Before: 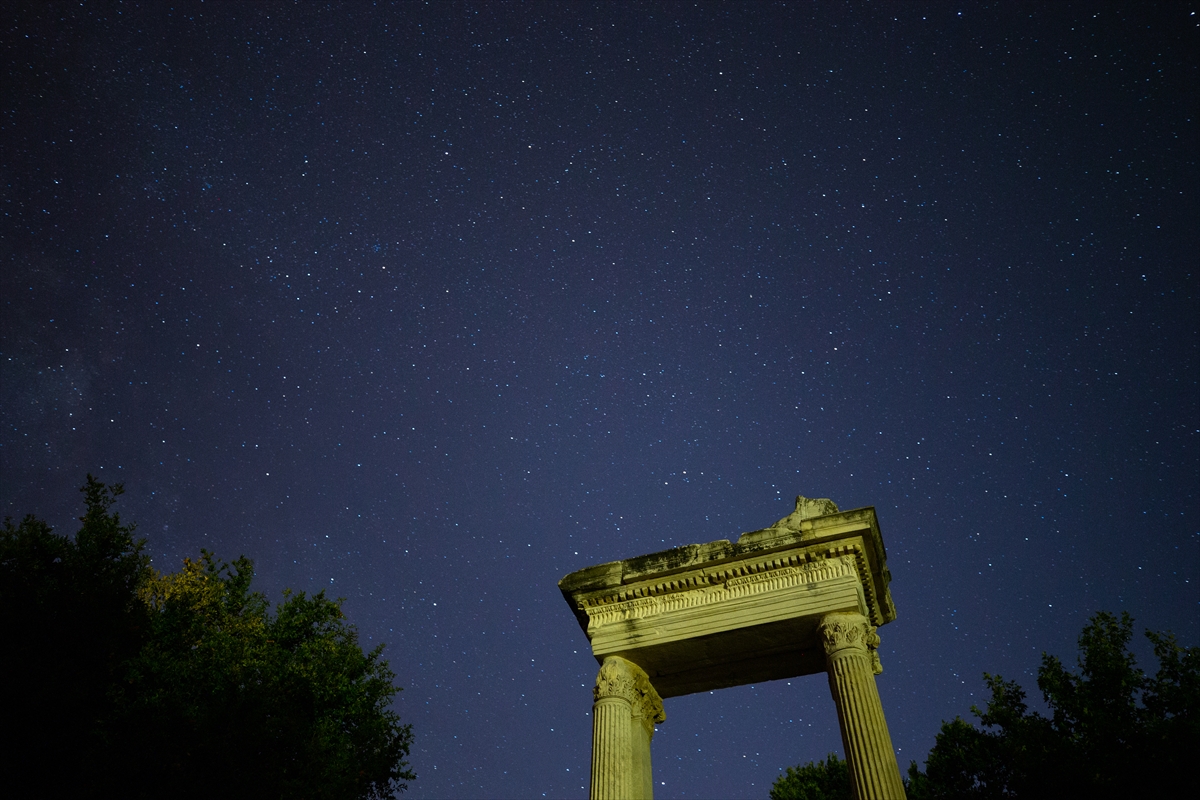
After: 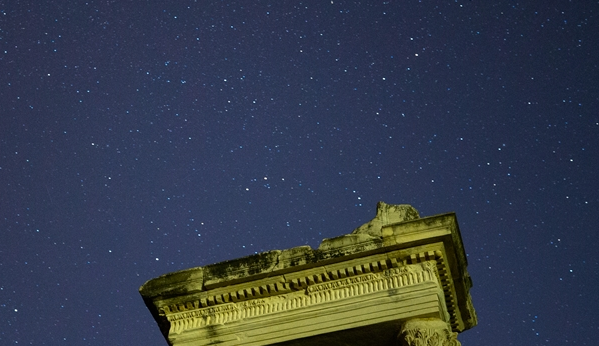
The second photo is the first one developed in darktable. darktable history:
crop: left 34.98%, top 36.752%, right 15.023%, bottom 19.96%
color correction: highlights b* 3.02
